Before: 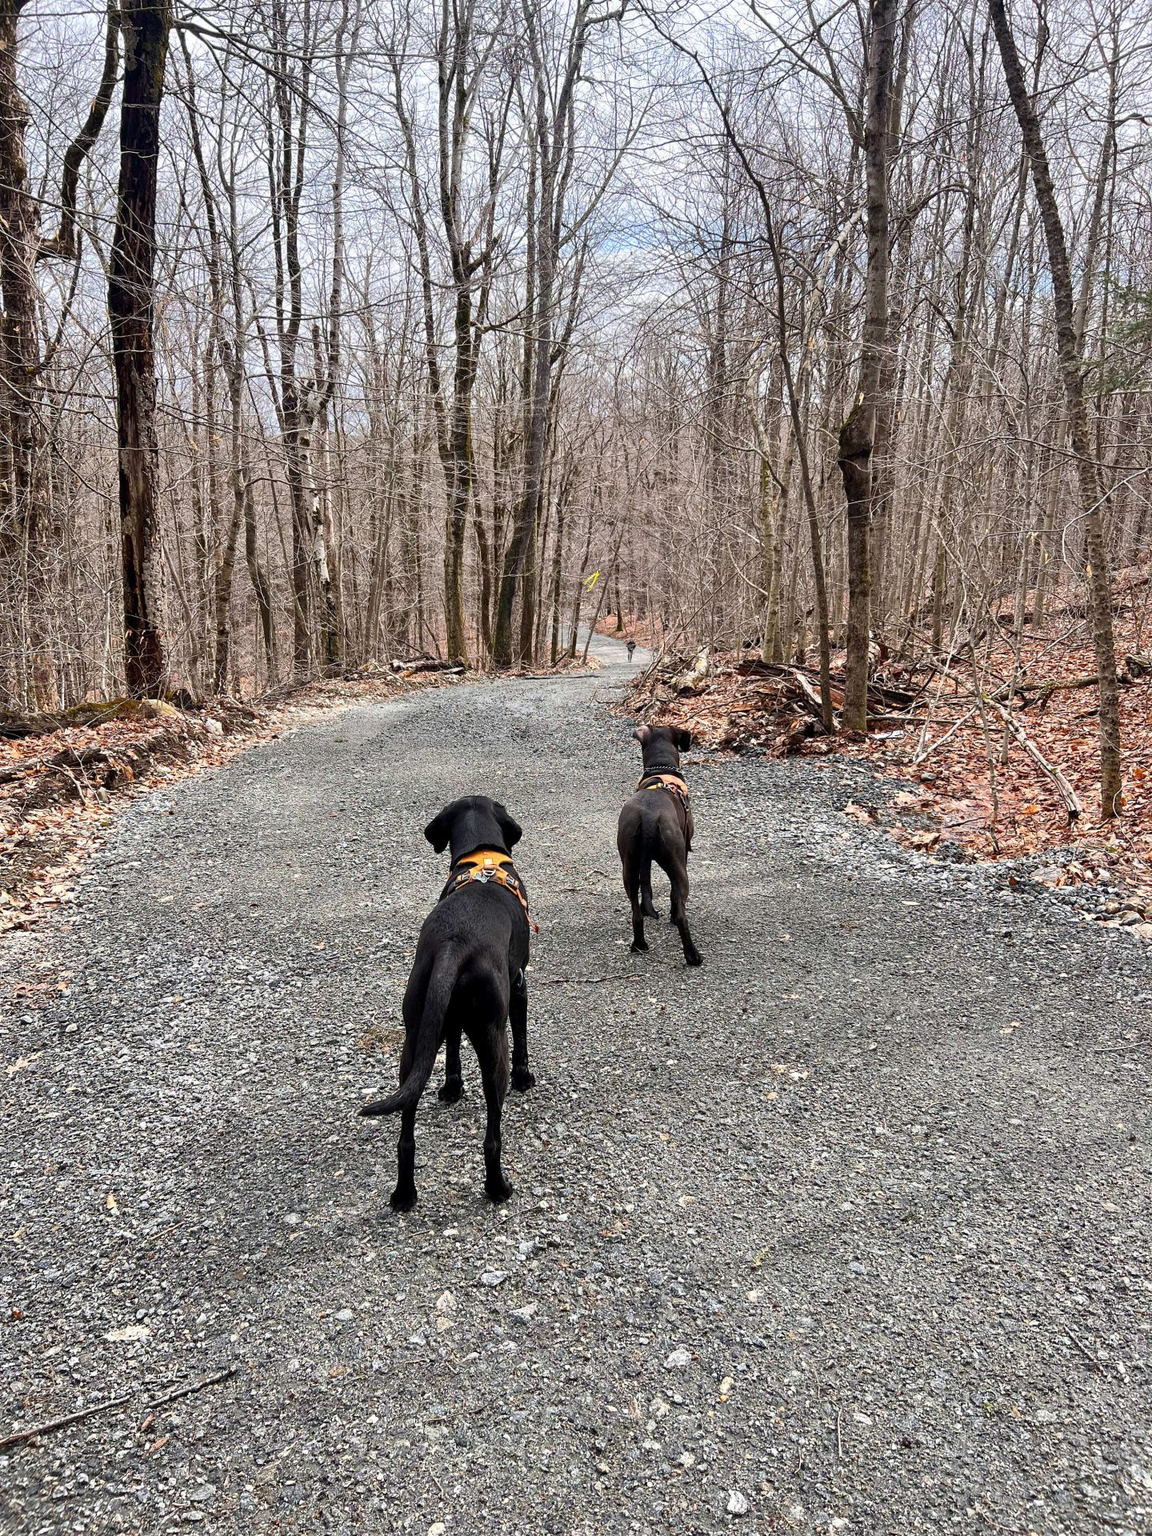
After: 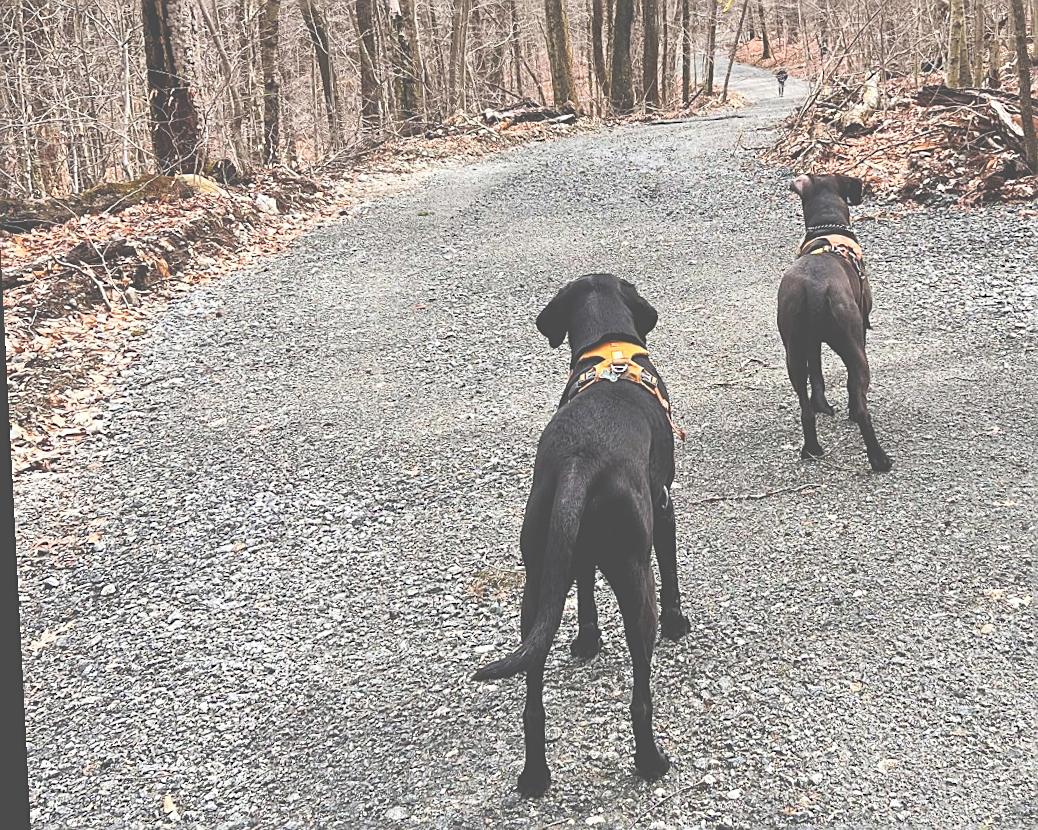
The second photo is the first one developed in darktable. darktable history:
tone equalizer: on, module defaults
rotate and perspective: rotation -3°, crop left 0.031, crop right 0.968, crop top 0.07, crop bottom 0.93
contrast brightness saturation: brightness 0.15
exposure: black level correction -0.023, exposure -0.039 EV, compensate highlight preservation false
crop: top 36.498%, right 27.964%, bottom 14.995%
tone curve: curves: ch0 [(0, 0) (0.003, 0.224) (0.011, 0.229) (0.025, 0.234) (0.044, 0.242) (0.069, 0.249) (0.1, 0.256) (0.136, 0.265) (0.177, 0.285) (0.224, 0.304) (0.277, 0.337) (0.335, 0.385) (0.399, 0.435) (0.468, 0.507) (0.543, 0.59) (0.623, 0.674) (0.709, 0.763) (0.801, 0.852) (0.898, 0.931) (1, 1)], preserve colors none
sharpen: on, module defaults
